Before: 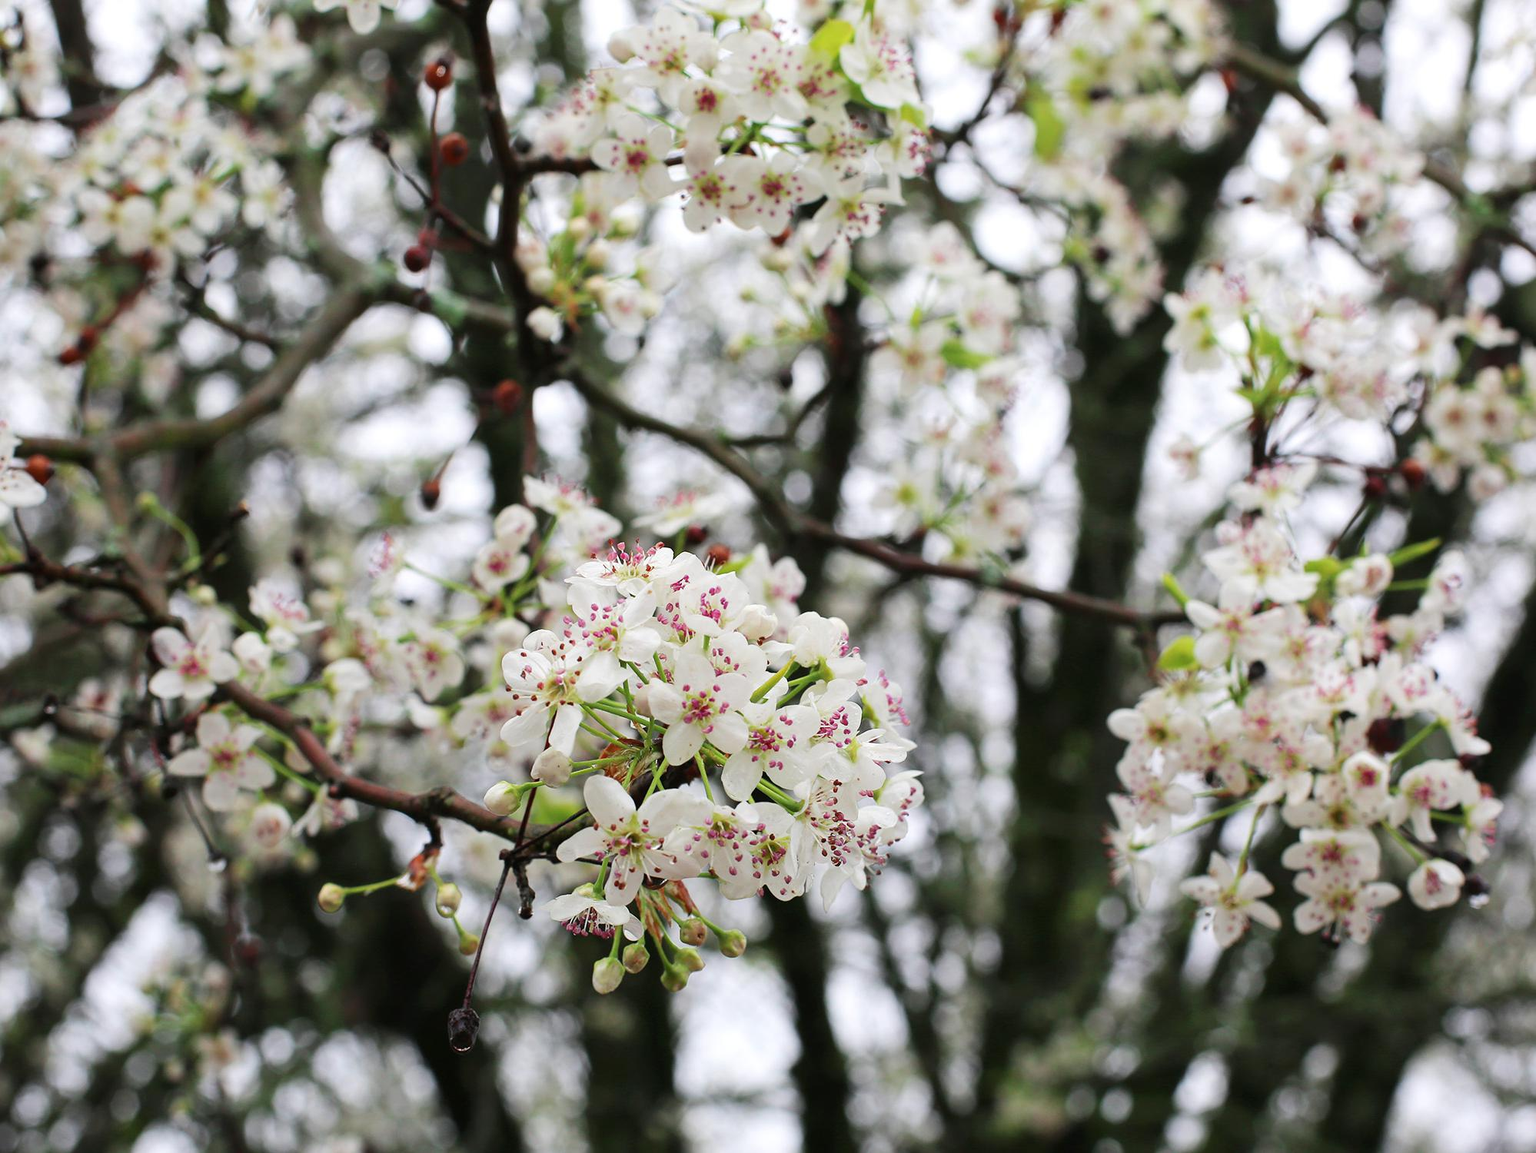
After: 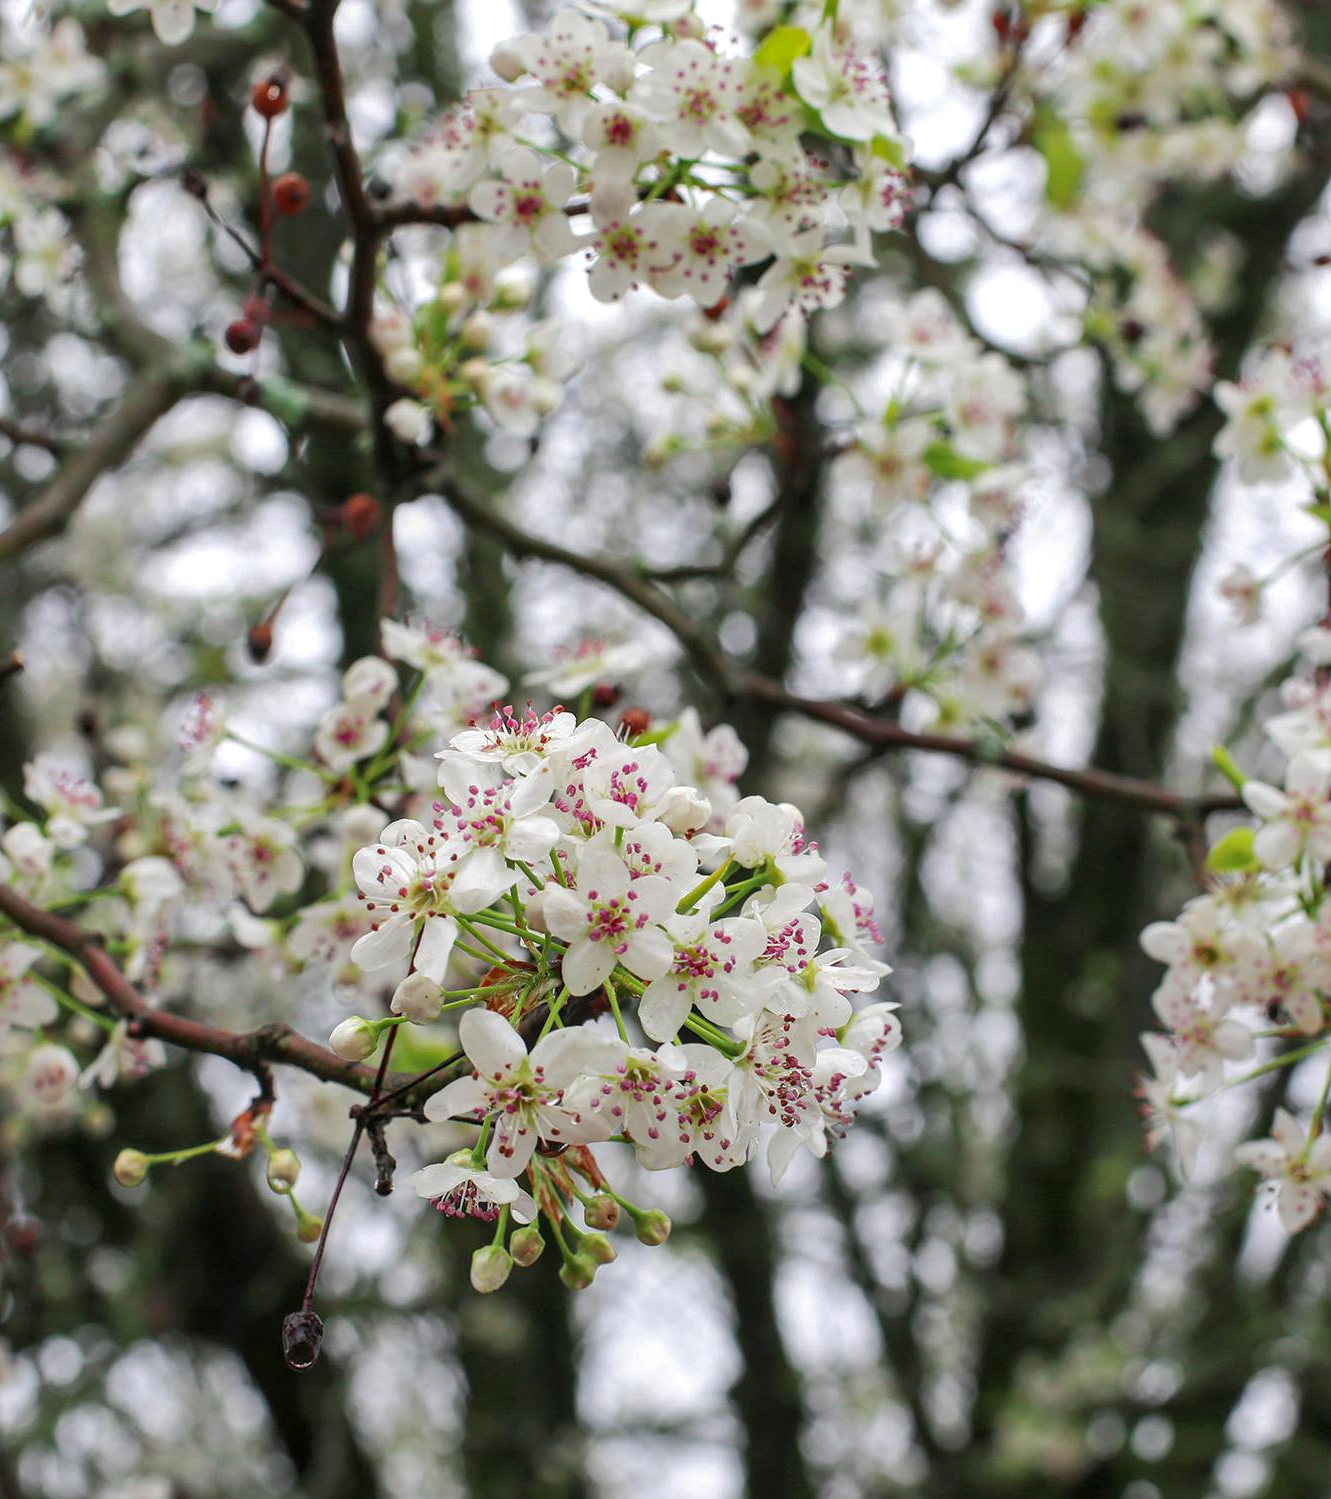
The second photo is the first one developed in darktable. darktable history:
crop and rotate: left 15.055%, right 18.278%
shadows and highlights: on, module defaults
local contrast: on, module defaults
